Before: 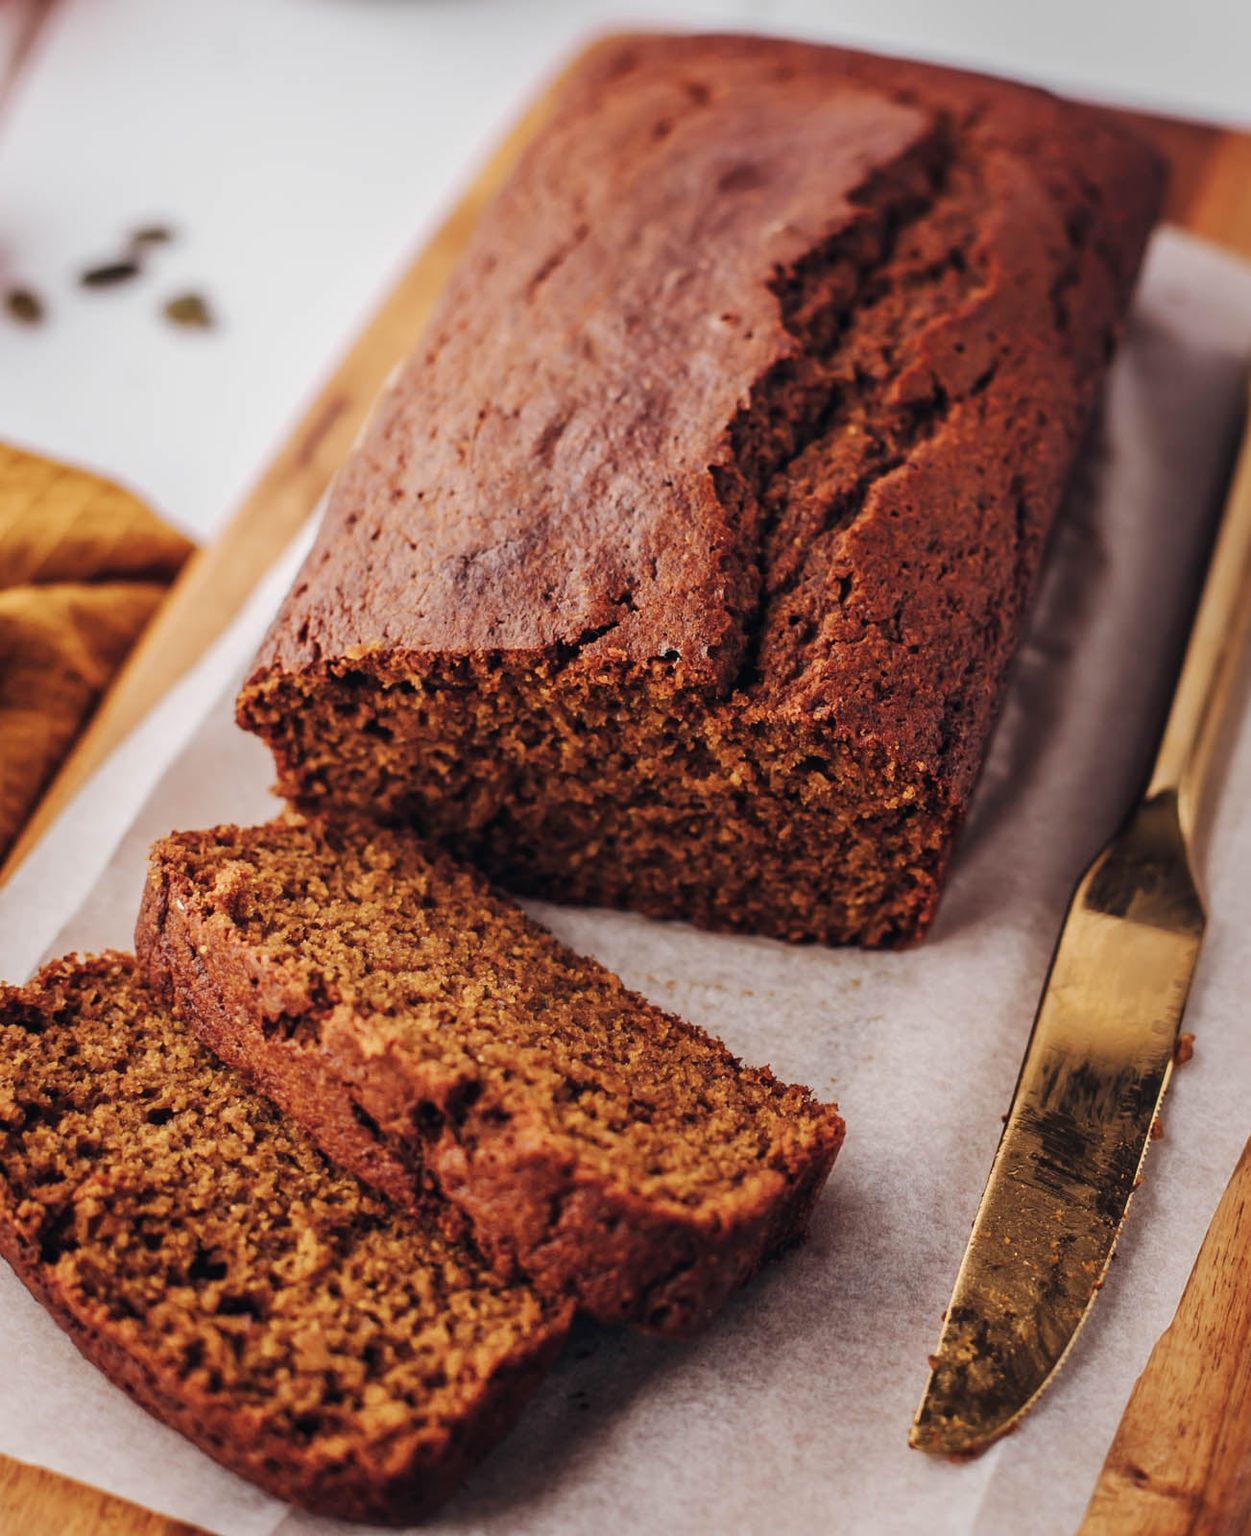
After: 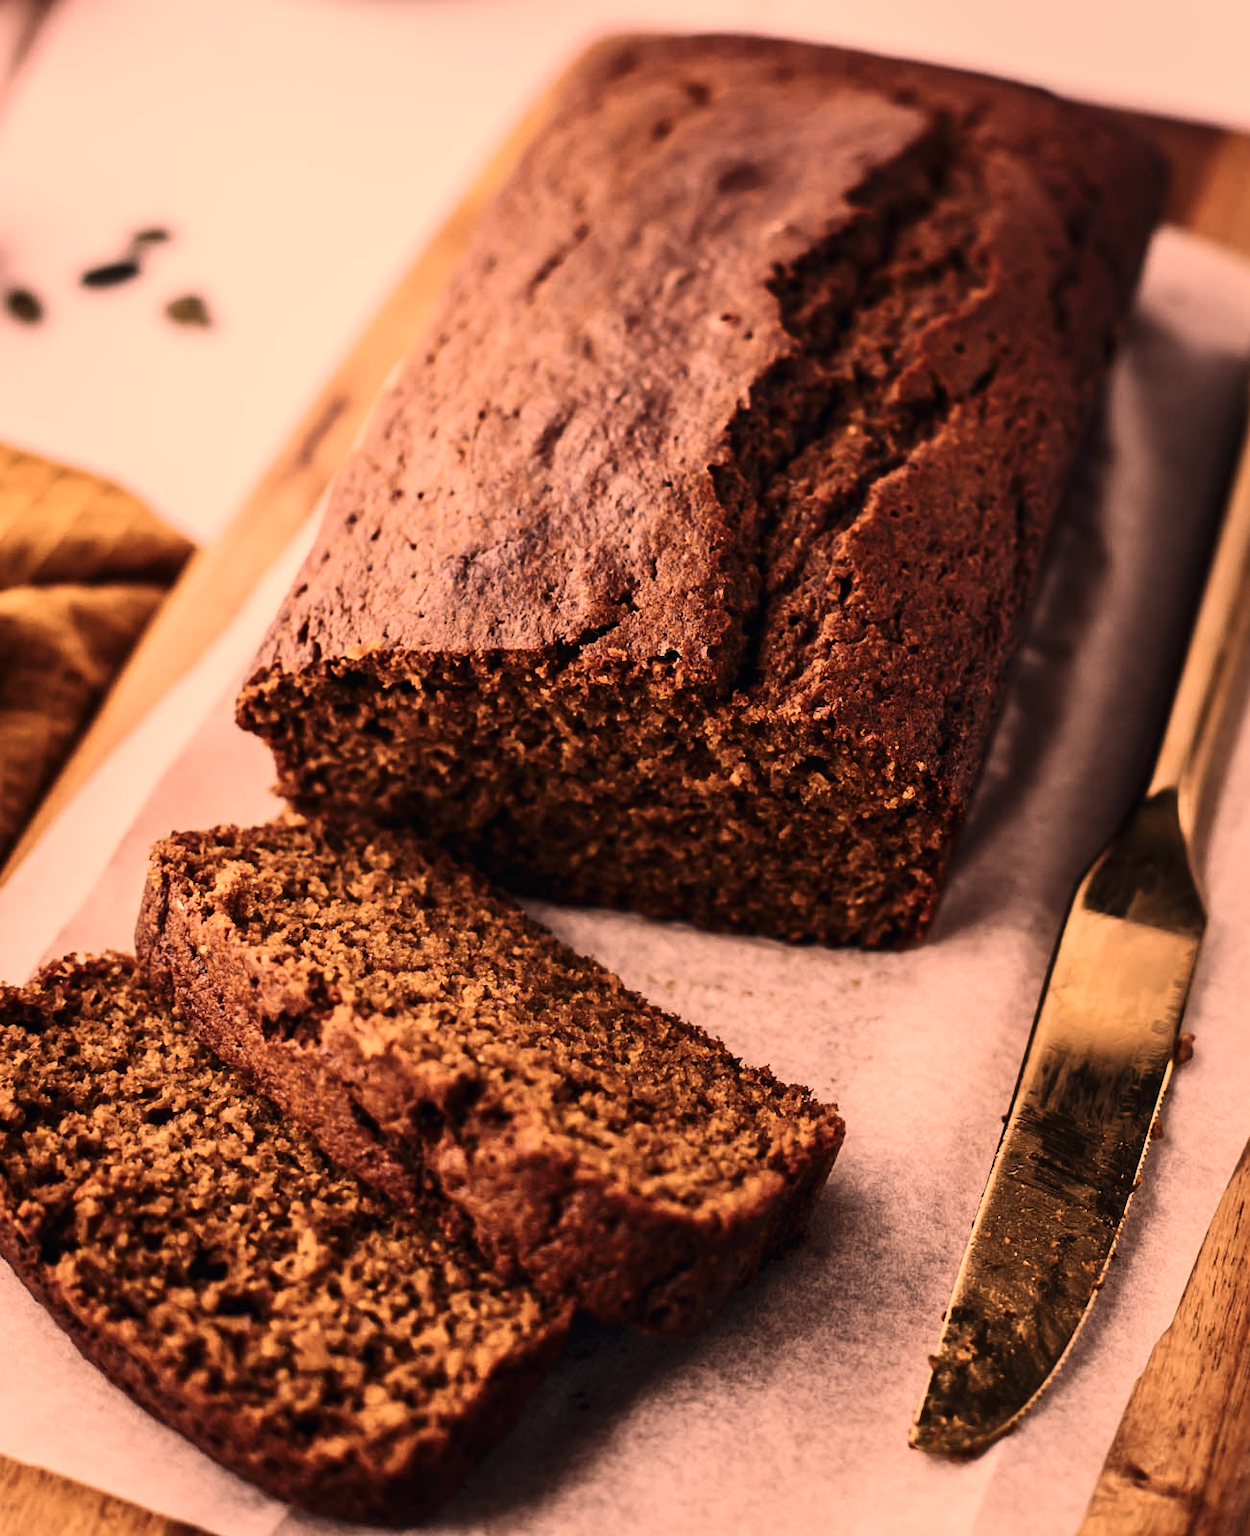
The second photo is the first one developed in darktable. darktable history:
contrast brightness saturation: contrast 0.286
color correction: highlights a* 39.55, highlights b* 39.83, saturation 0.687
